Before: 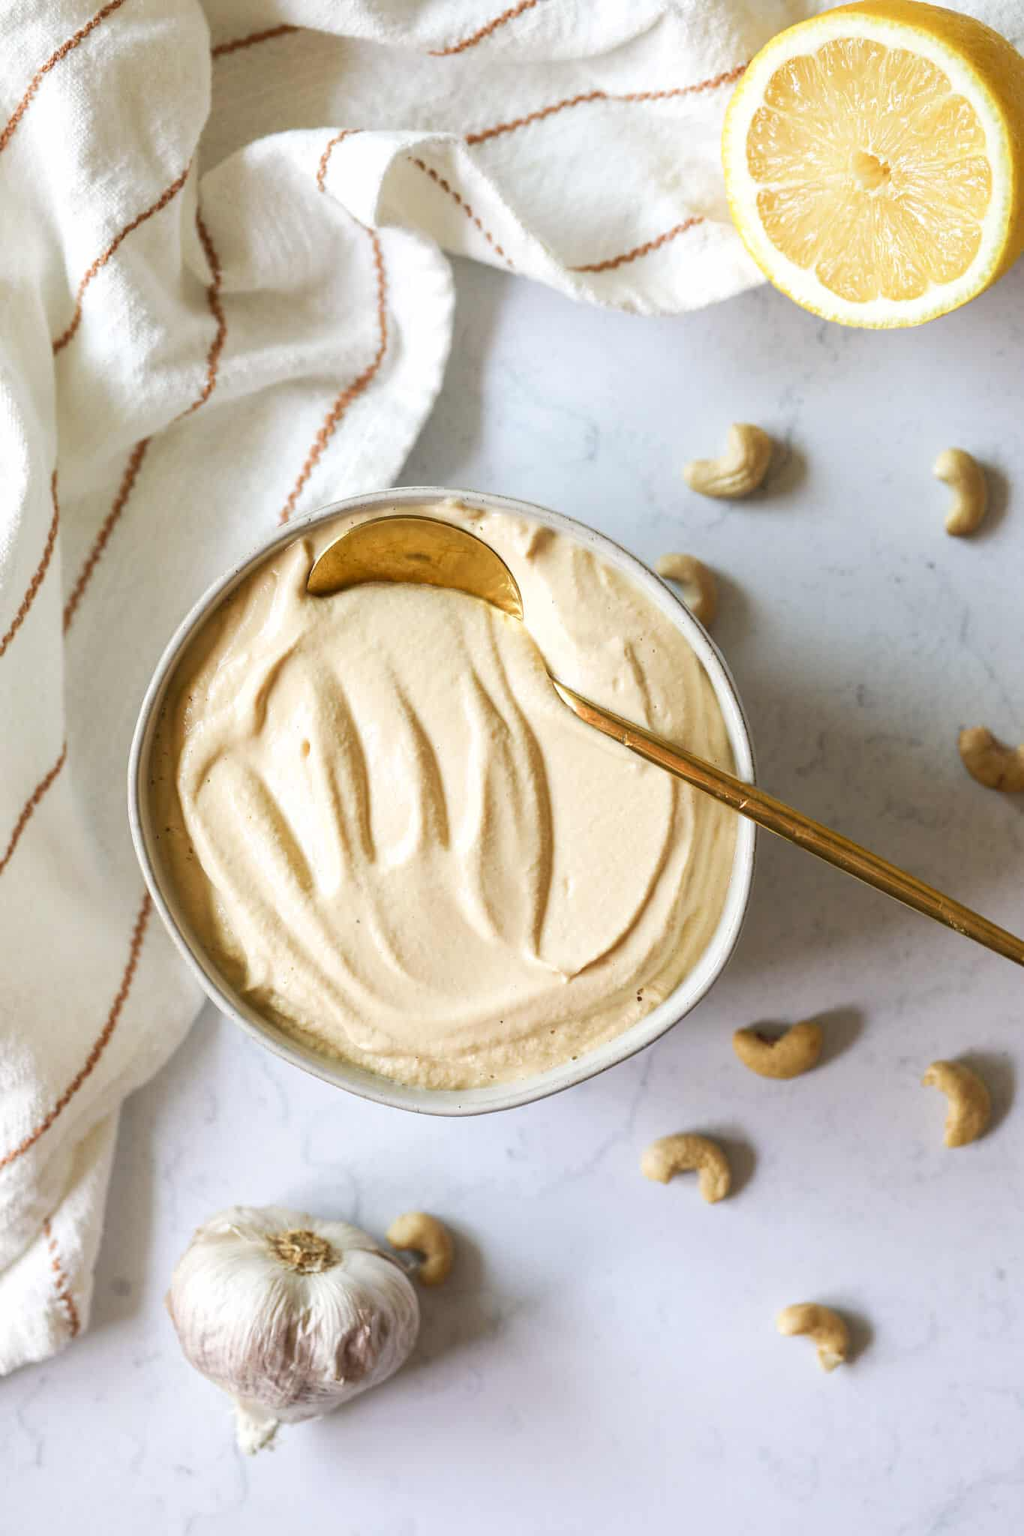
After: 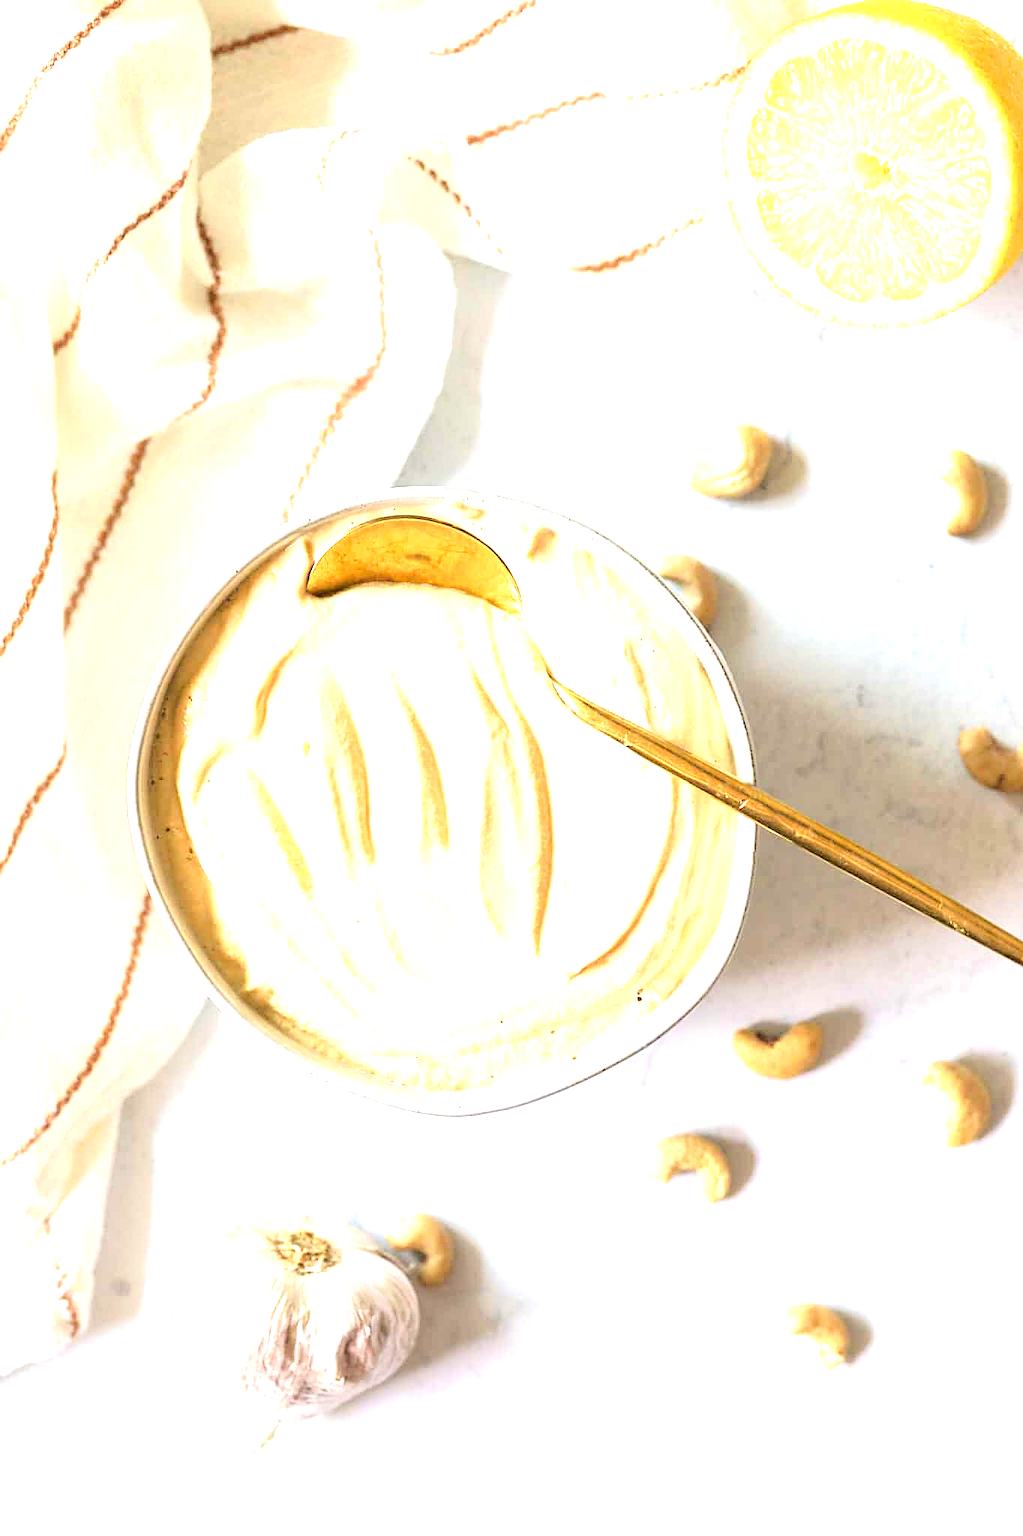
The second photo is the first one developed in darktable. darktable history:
tone curve: curves: ch0 [(0, 0) (0.003, 0.085) (0.011, 0.086) (0.025, 0.086) (0.044, 0.088) (0.069, 0.093) (0.1, 0.102) (0.136, 0.12) (0.177, 0.157) (0.224, 0.203) (0.277, 0.277) (0.335, 0.36) (0.399, 0.463) (0.468, 0.559) (0.543, 0.626) (0.623, 0.703) (0.709, 0.789) (0.801, 0.869) (0.898, 0.927) (1, 1)]
sharpen: on, module defaults
exposure: black level correction 0, exposure 1.385 EV, compensate exposure bias true, compensate highlight preservation false
